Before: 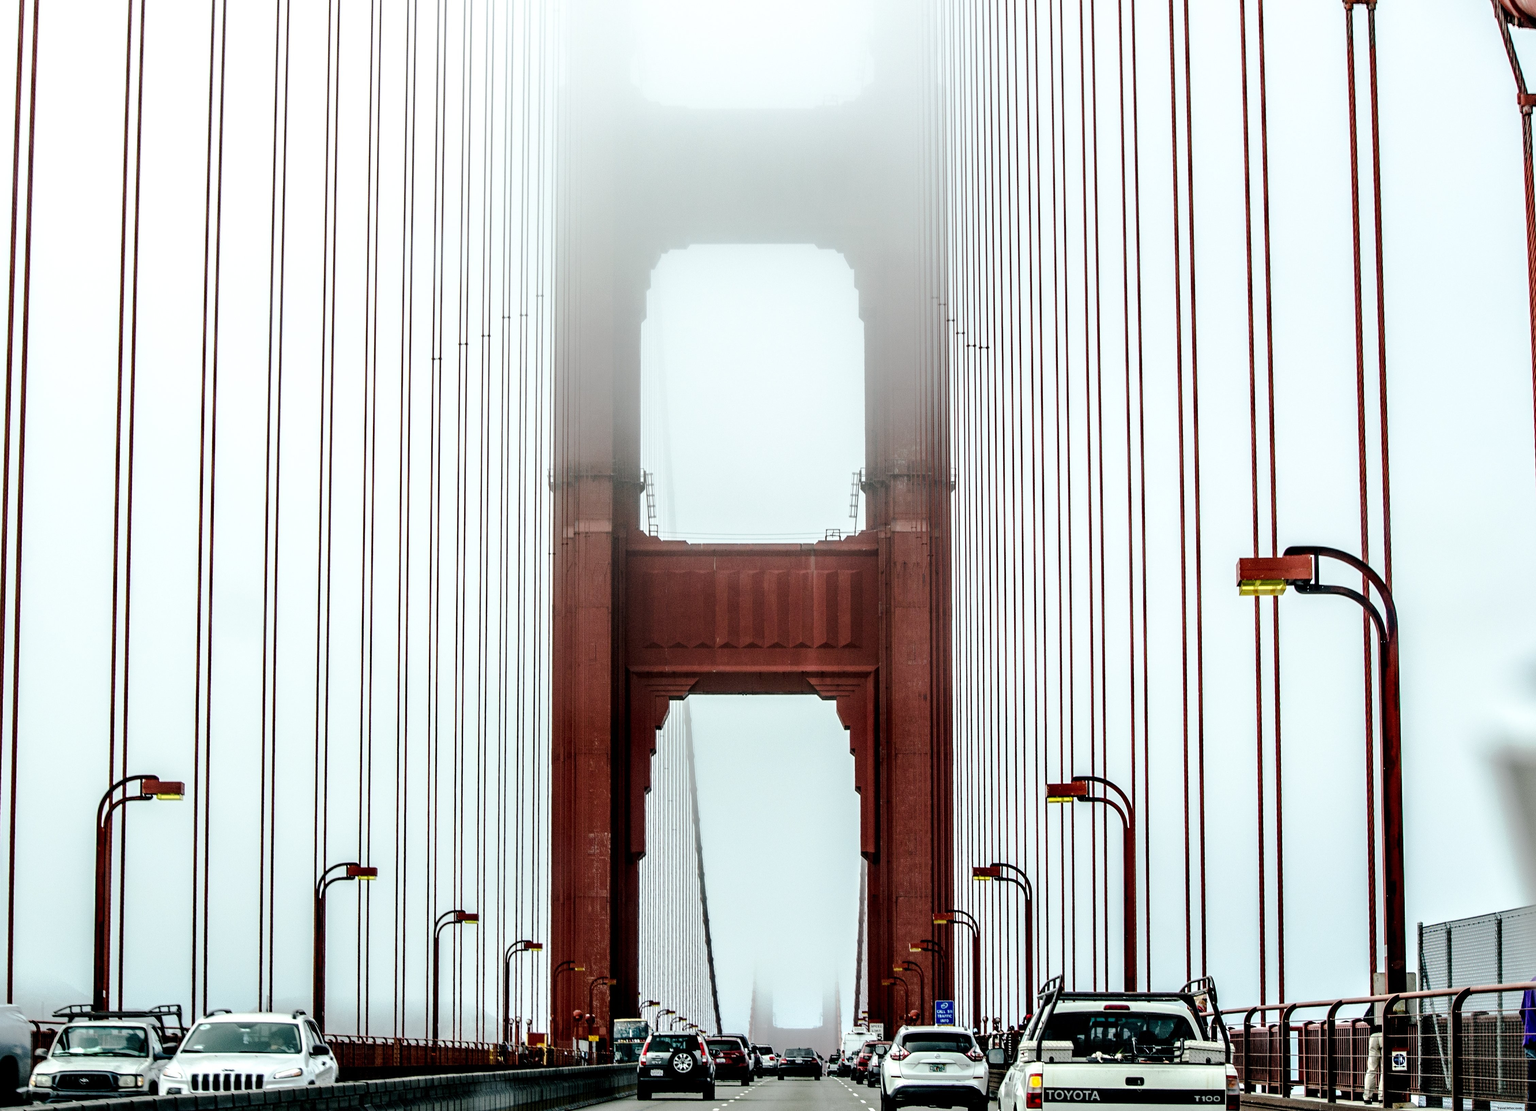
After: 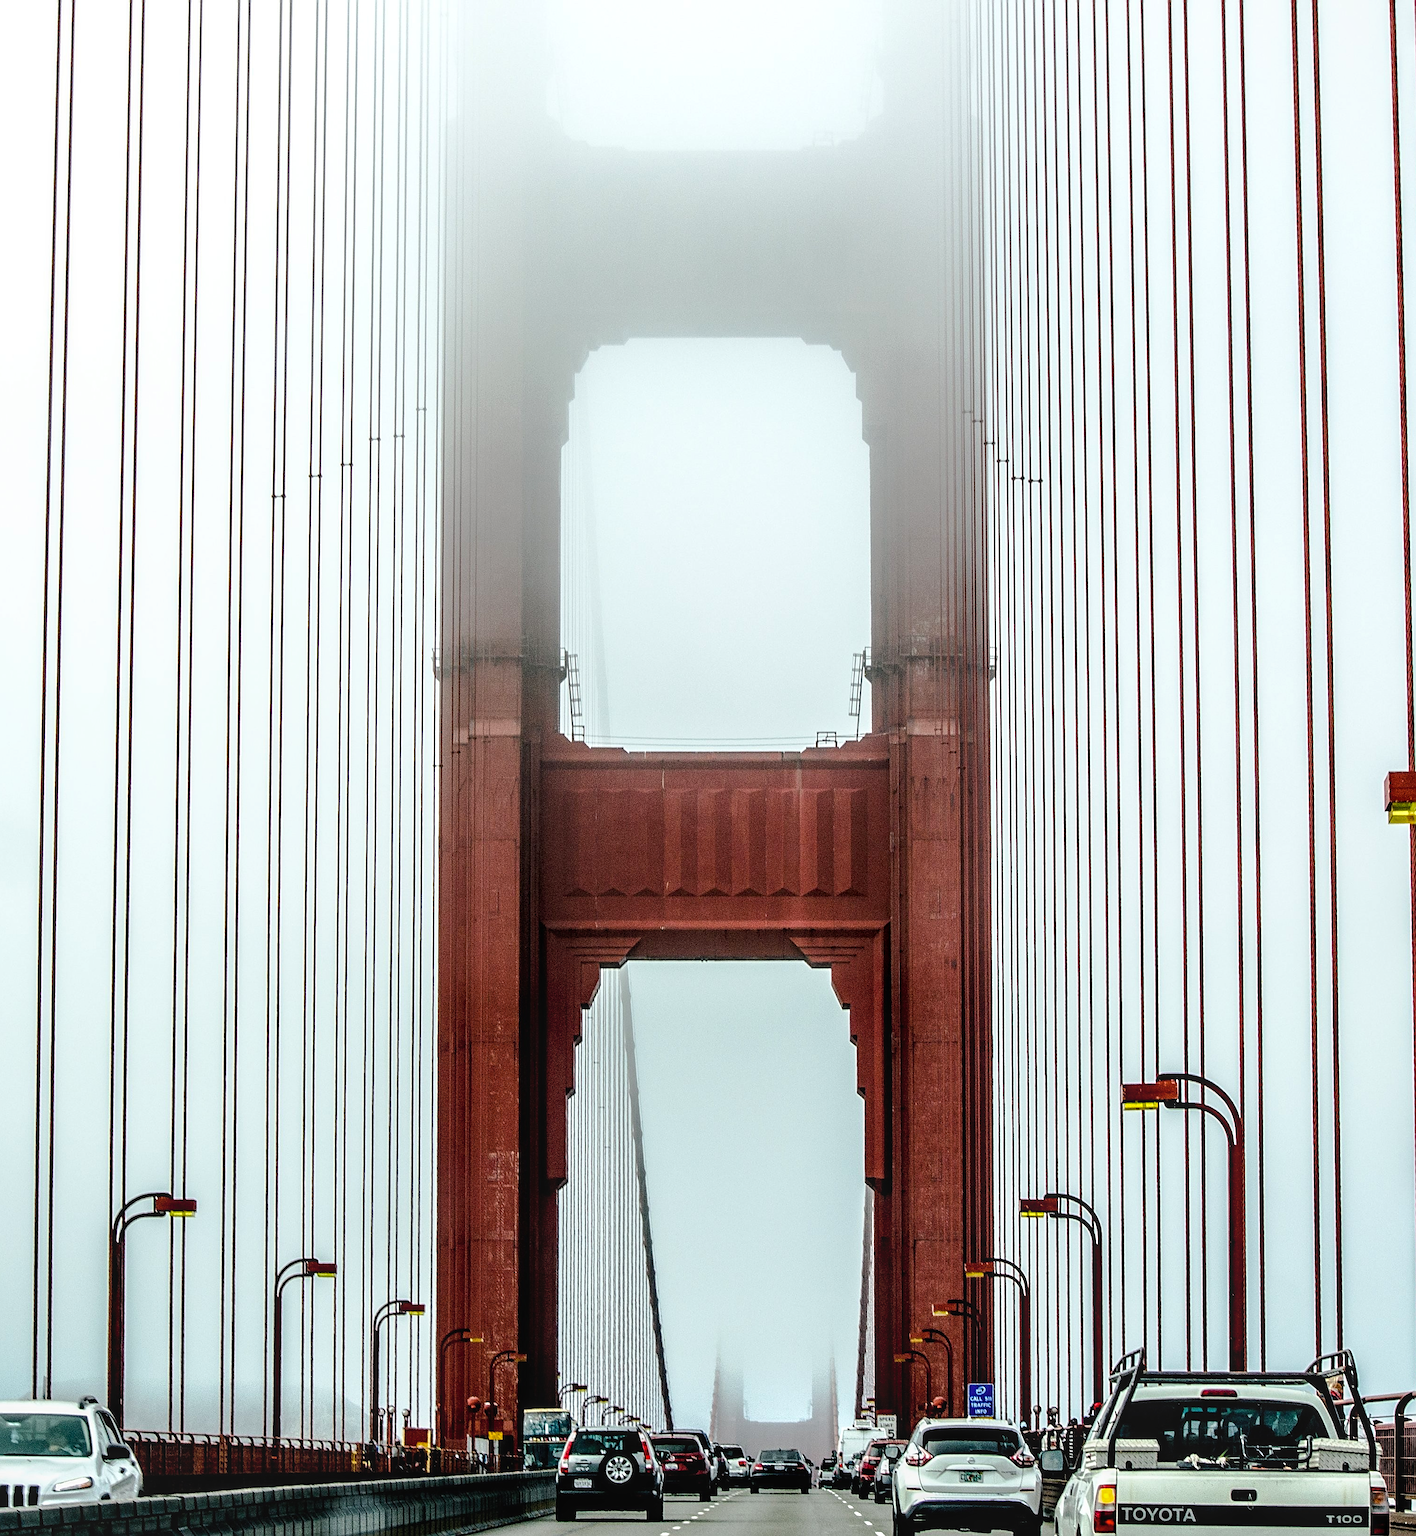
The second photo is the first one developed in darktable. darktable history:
local contrast: on, module defaults
color balance rgb: perceptual saturation grading › global saturation 19.65%
crop and rotate: left 15.34%, right 17.945%
sharpen: on, module defaults
